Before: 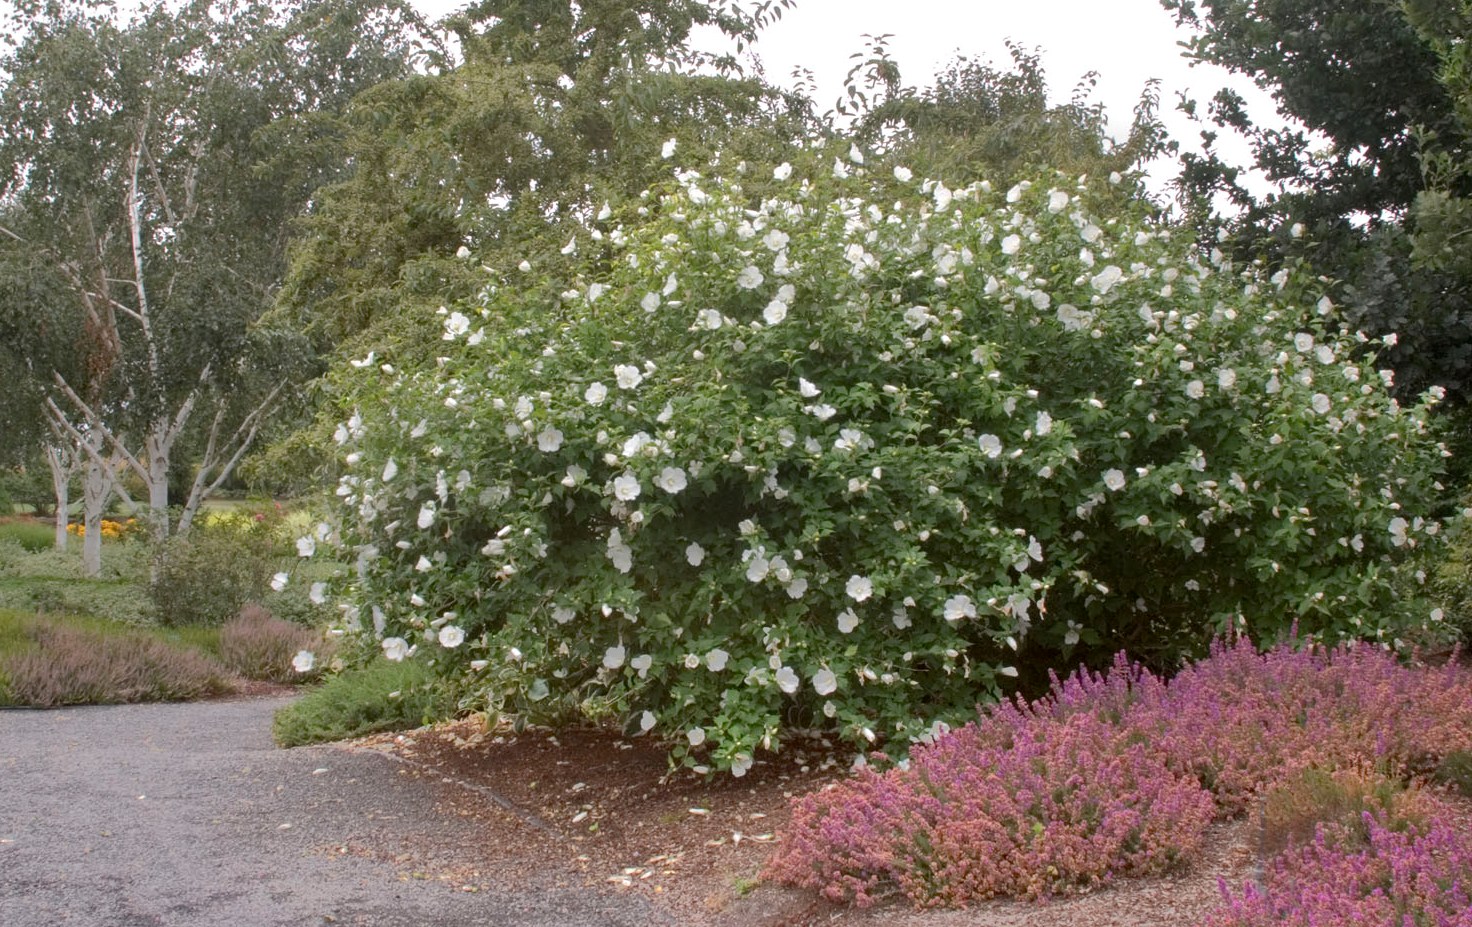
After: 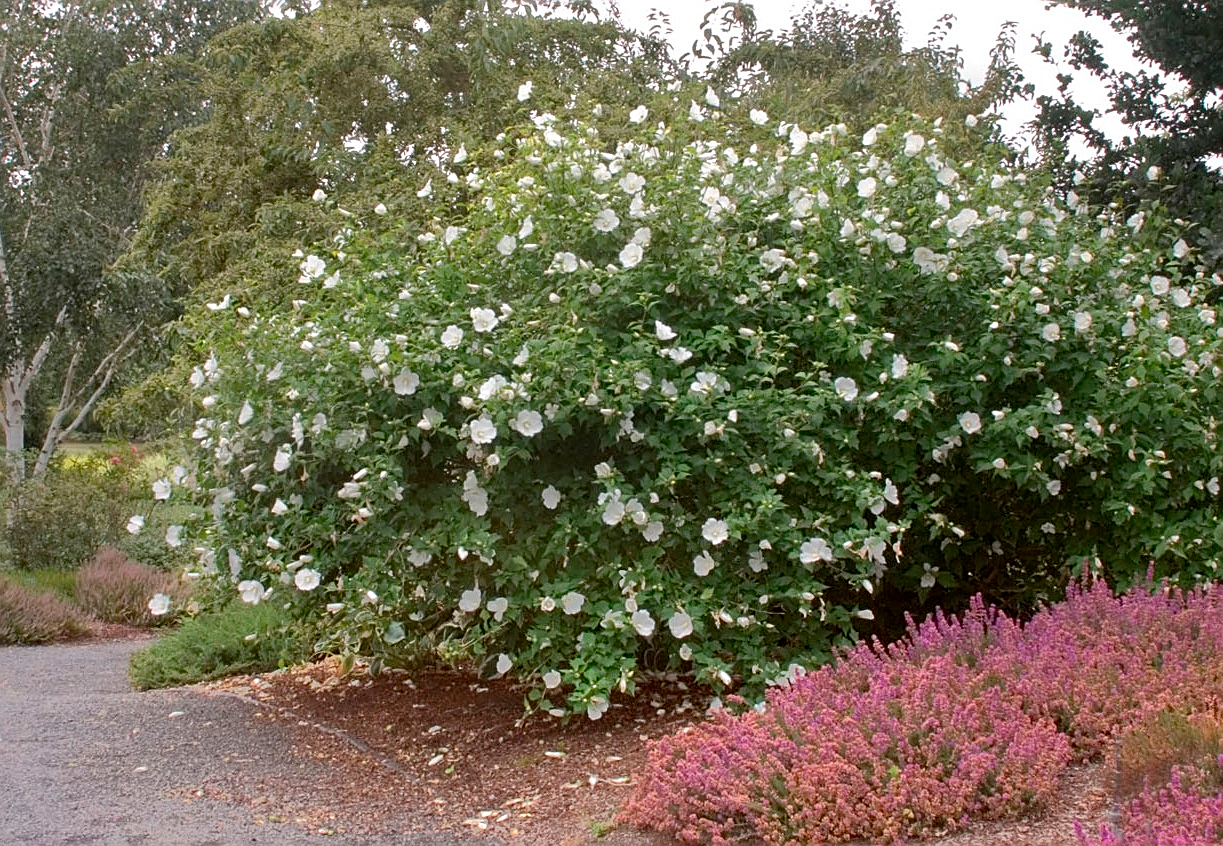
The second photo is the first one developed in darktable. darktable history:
crop: left 9.828%, top 6.225%, right 7.087%, bottom 2.468%
sharpen: on, module defaults
